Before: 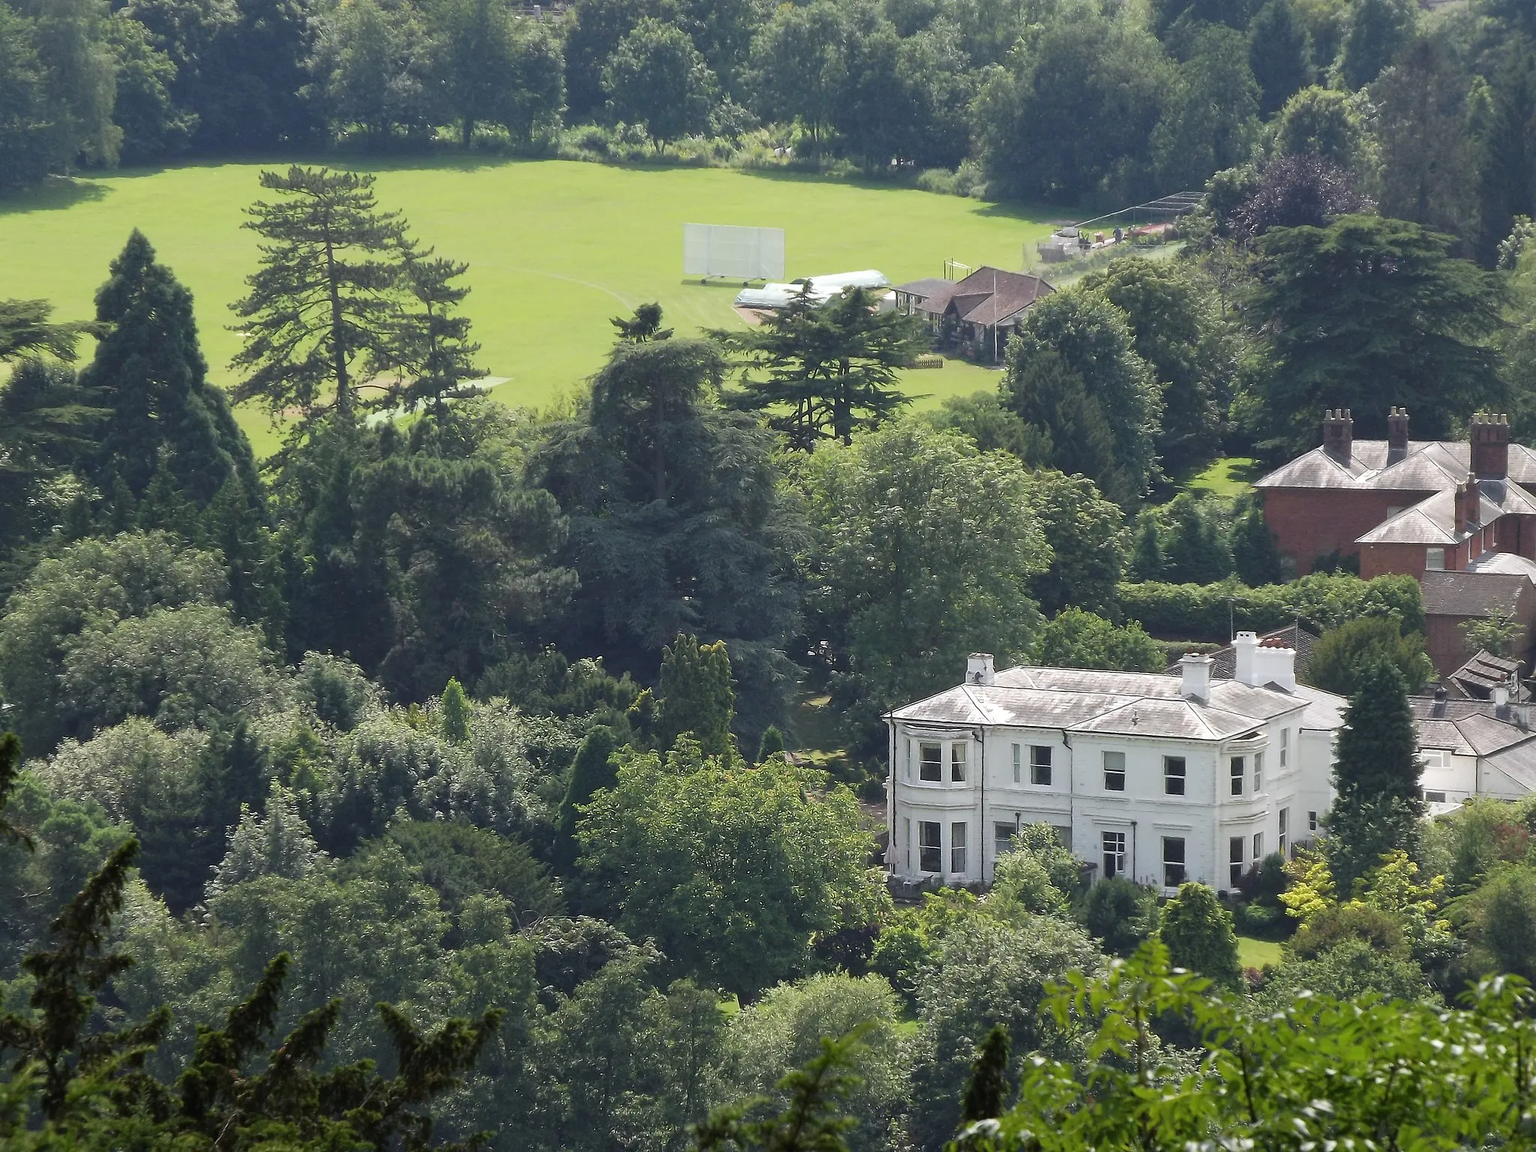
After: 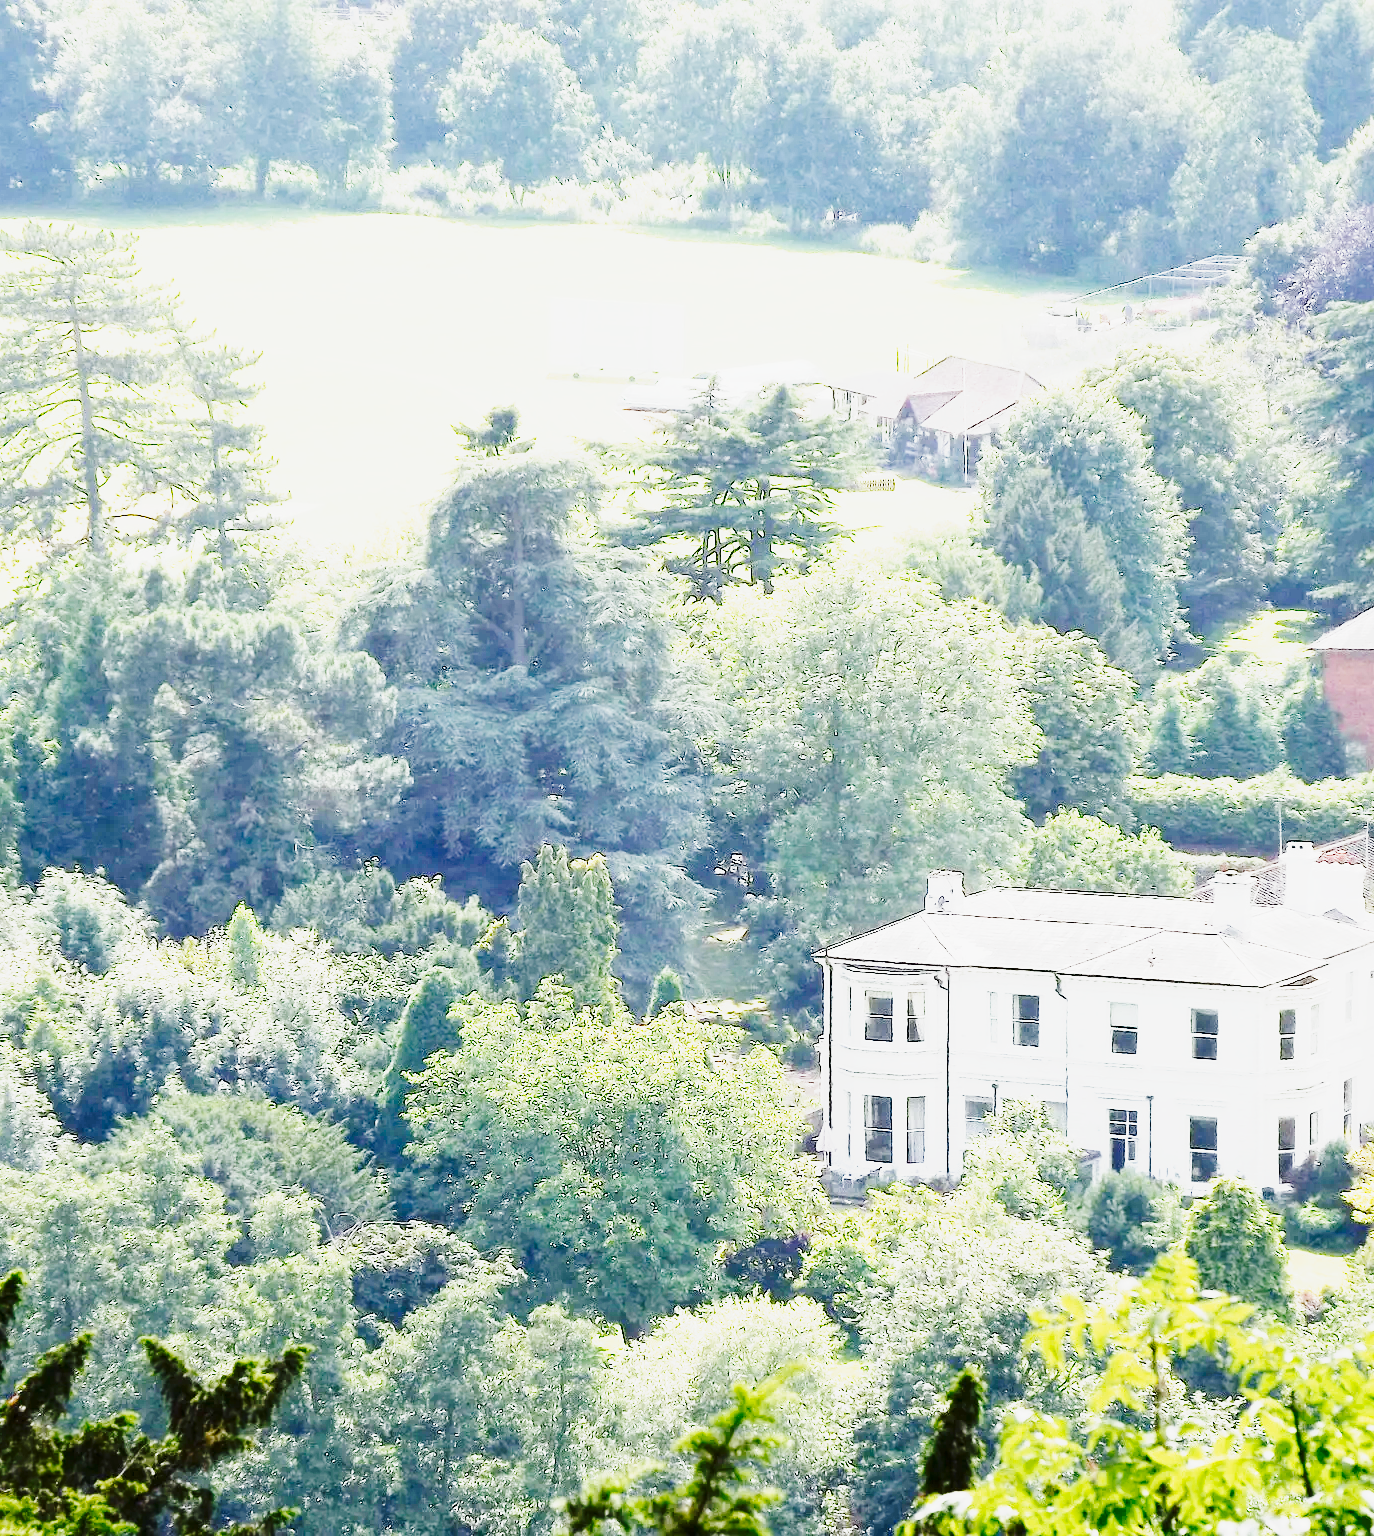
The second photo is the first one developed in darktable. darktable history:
tone curve: curves: ch0 [(0, 0) (0.23, 0.189) (0.486, 0.52) (0.822, 0.825) (0.994, 0.955)]; ch1 [(0, 0) (0.226, 0.261) (0.379, 0.442) (0.469, 0.468) (0.495, 0.498) (0.514, 0.509) (0.561, 0.603) (0.59, 0.656) (1, 1)]; ch2 [(0, 0) (0.269, 0.299) (0.459, 0.43) (0.498, 0.5) (0.523, 0.52) (0.586, 0.569) (0.635, 0.617) (0.659, 0.681) (0.718, 0.764) (1, 1)], preserve colors none
base curve: curves: ch0 [(0, 0) (0.007, 0.004) (0.027, 0.03) (0.046, 0.07) (0.207, 0.54) (0.442, 0.872) (0.673, 0.972) (1, 1)], preserve colors none
exposure: black level correction 0, exposure 1.603 EV, compensate highlight preservation false
contrast brightness saturation: contrast 0.07, brightness -0.132, saturation 0.051
crop and rotate: left 17.703%, right 15.198%
